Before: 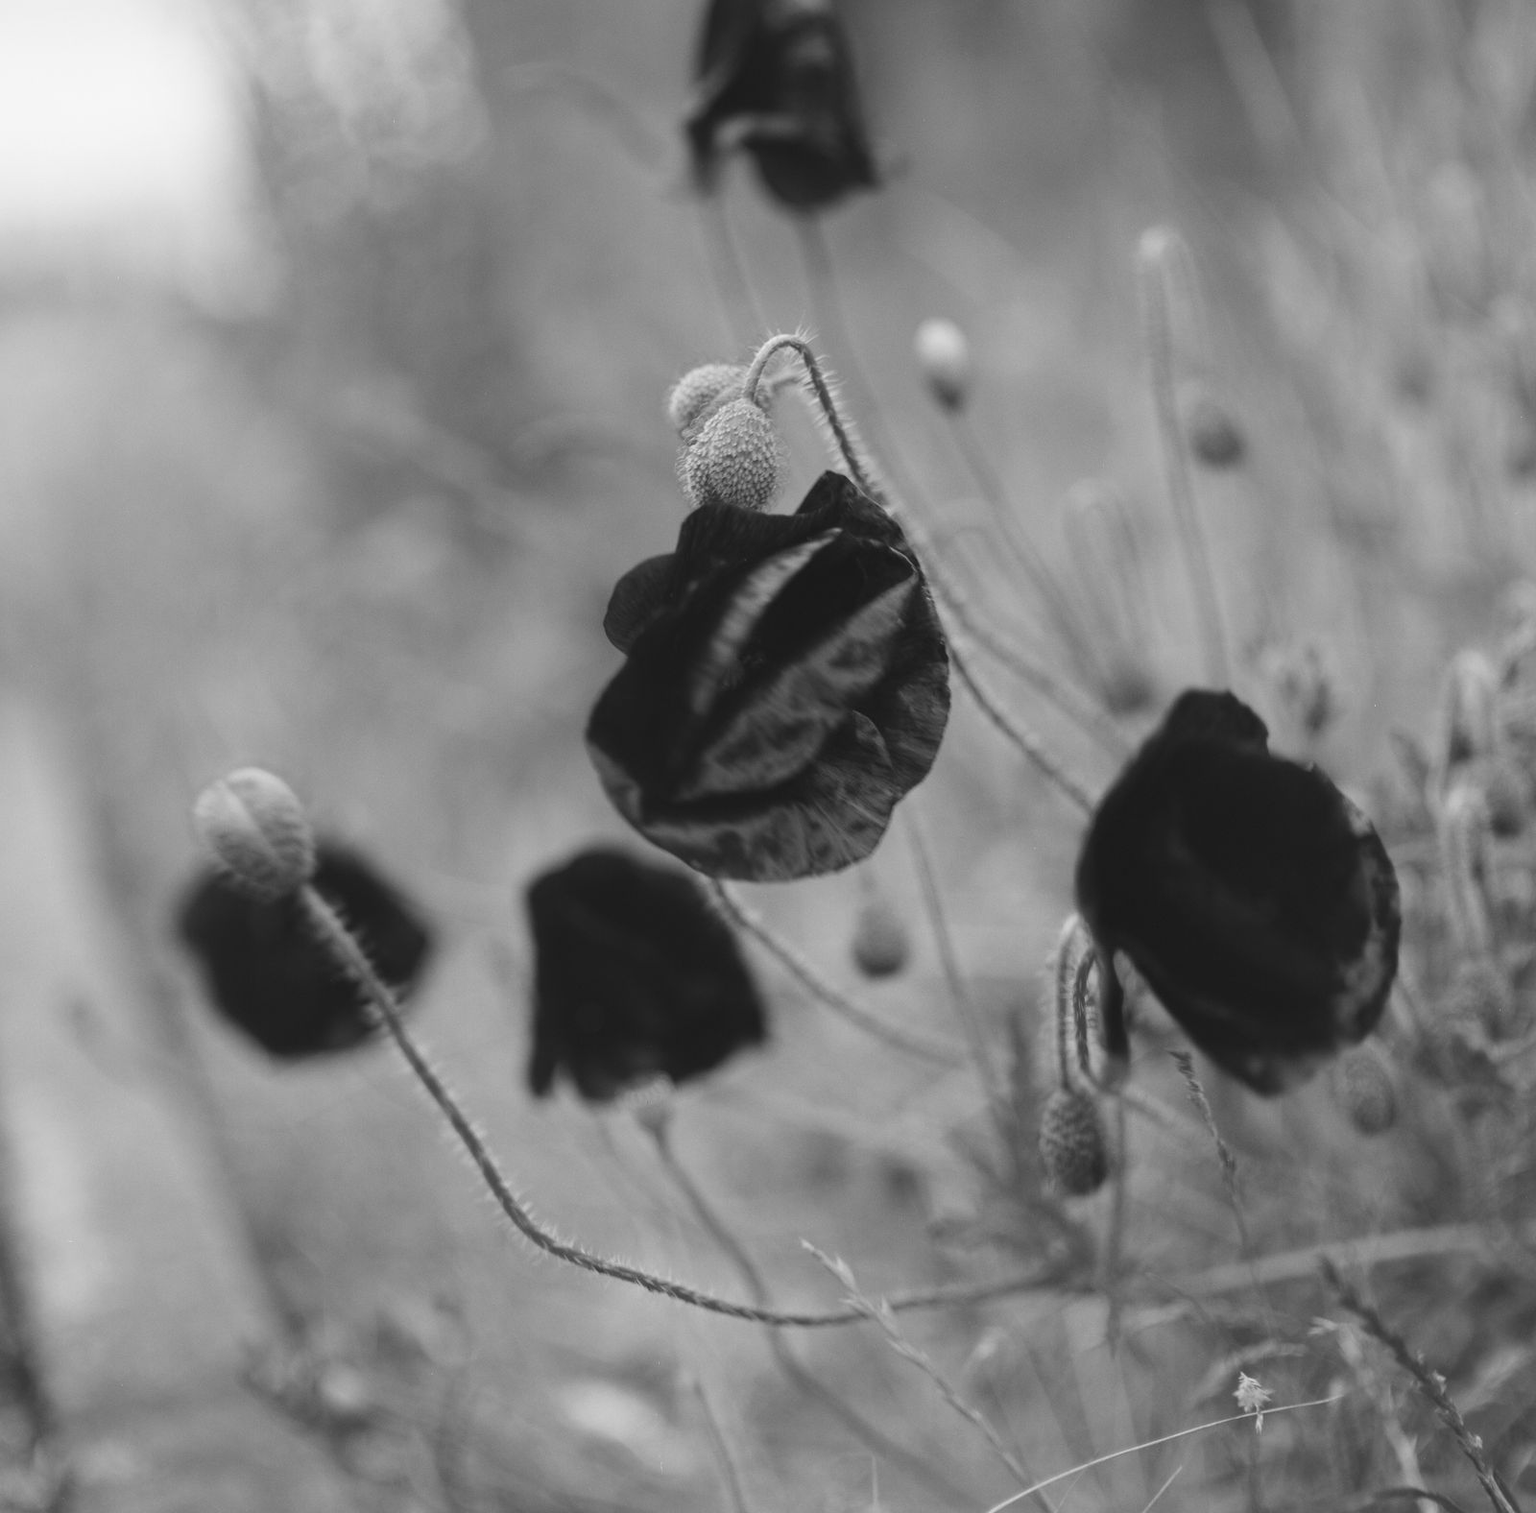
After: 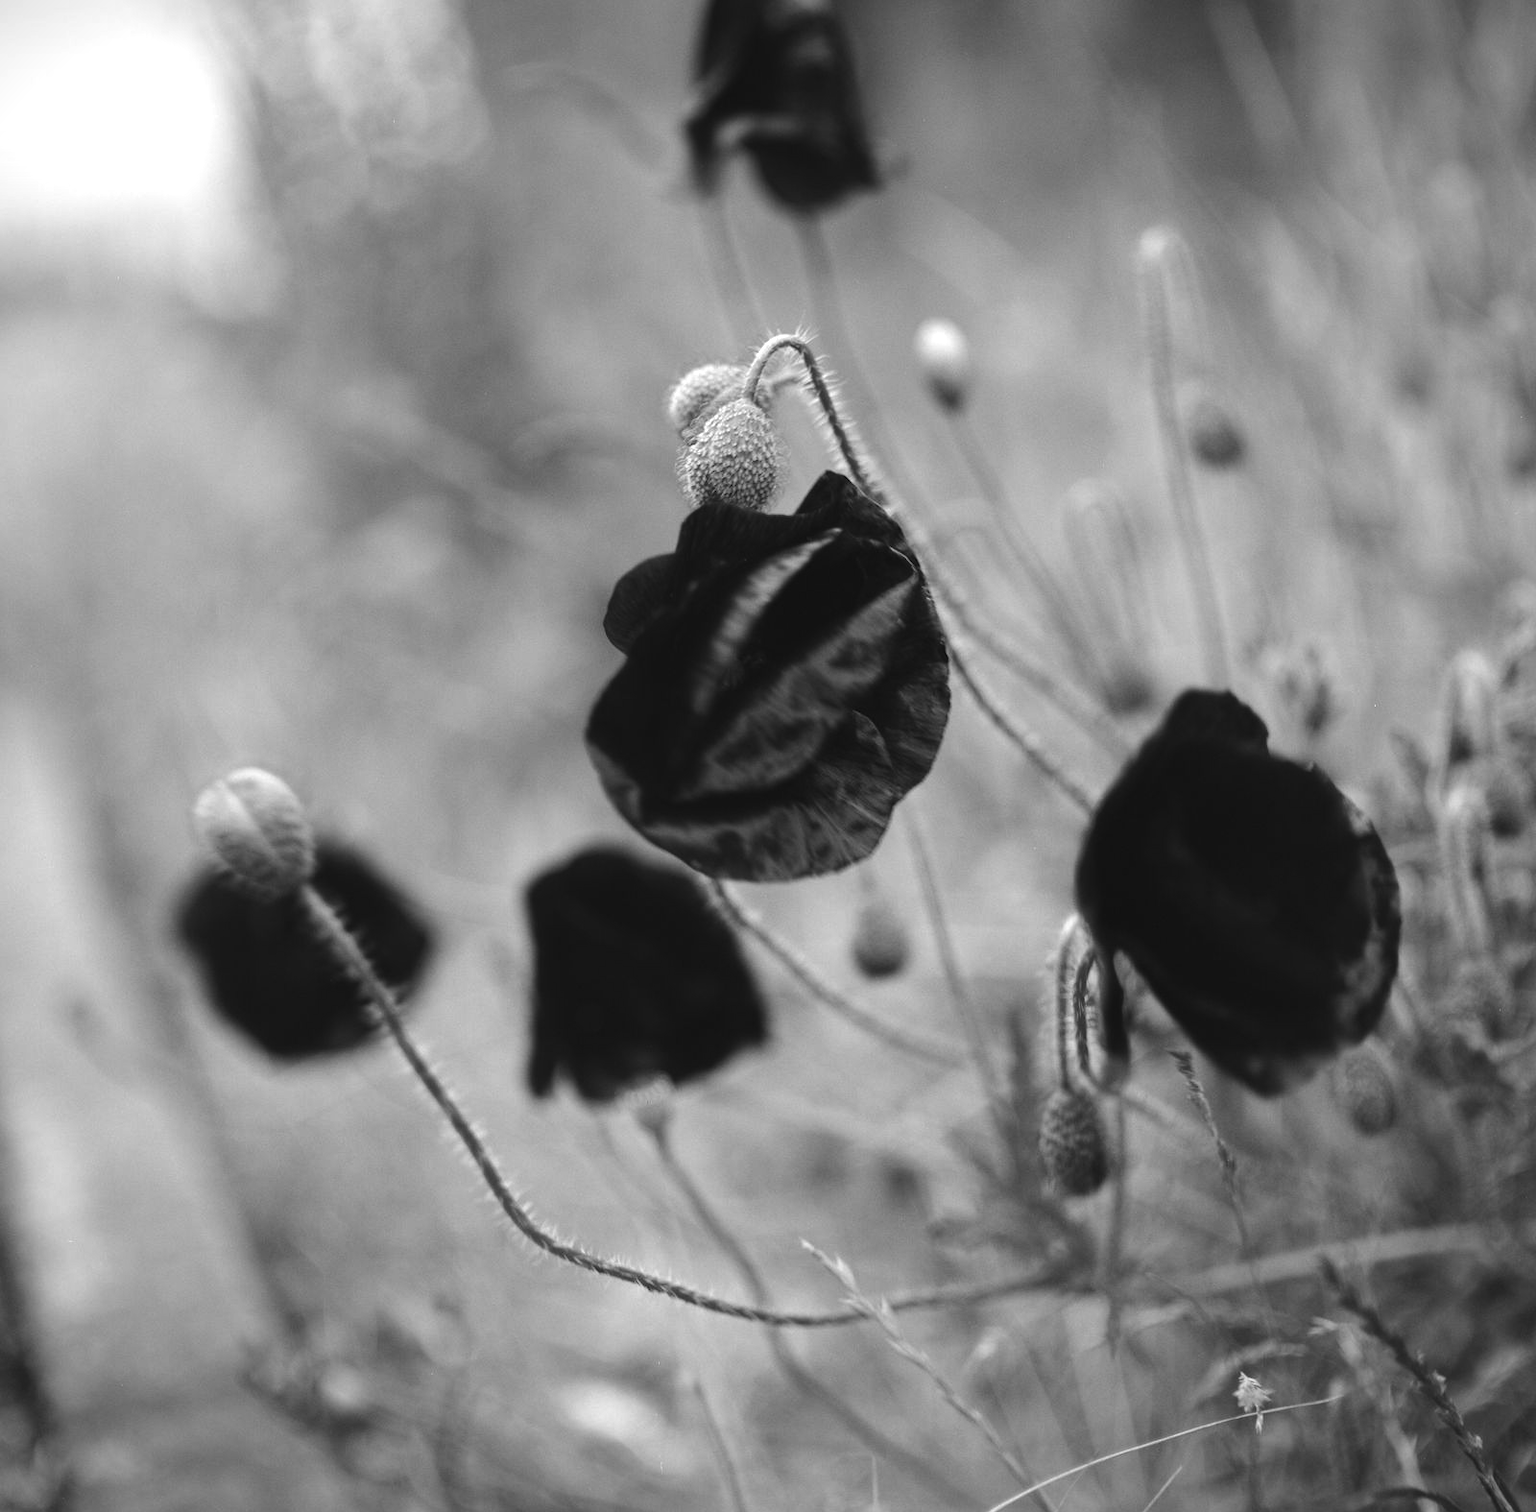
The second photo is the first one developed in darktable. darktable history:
tone equalizer: -8 EV -0.748 EV, -7 EV -0.68 EV, -6 EV -0.624 EV, -5 EV -0.413 EV, -3 EV 0.378 EV, -2 EV 0.6 EV, -1 EV 0.678 EV, +0 EV 0.726 EV, edges refinement/feathering 500, mask exposure compensation -1.57 EV, preserve details no
base curve: curves: ch0 [(0, 0) (0.74, 0.67) (1, 1)], preserve colors none
vignetting: fall-off radius 61.06%
